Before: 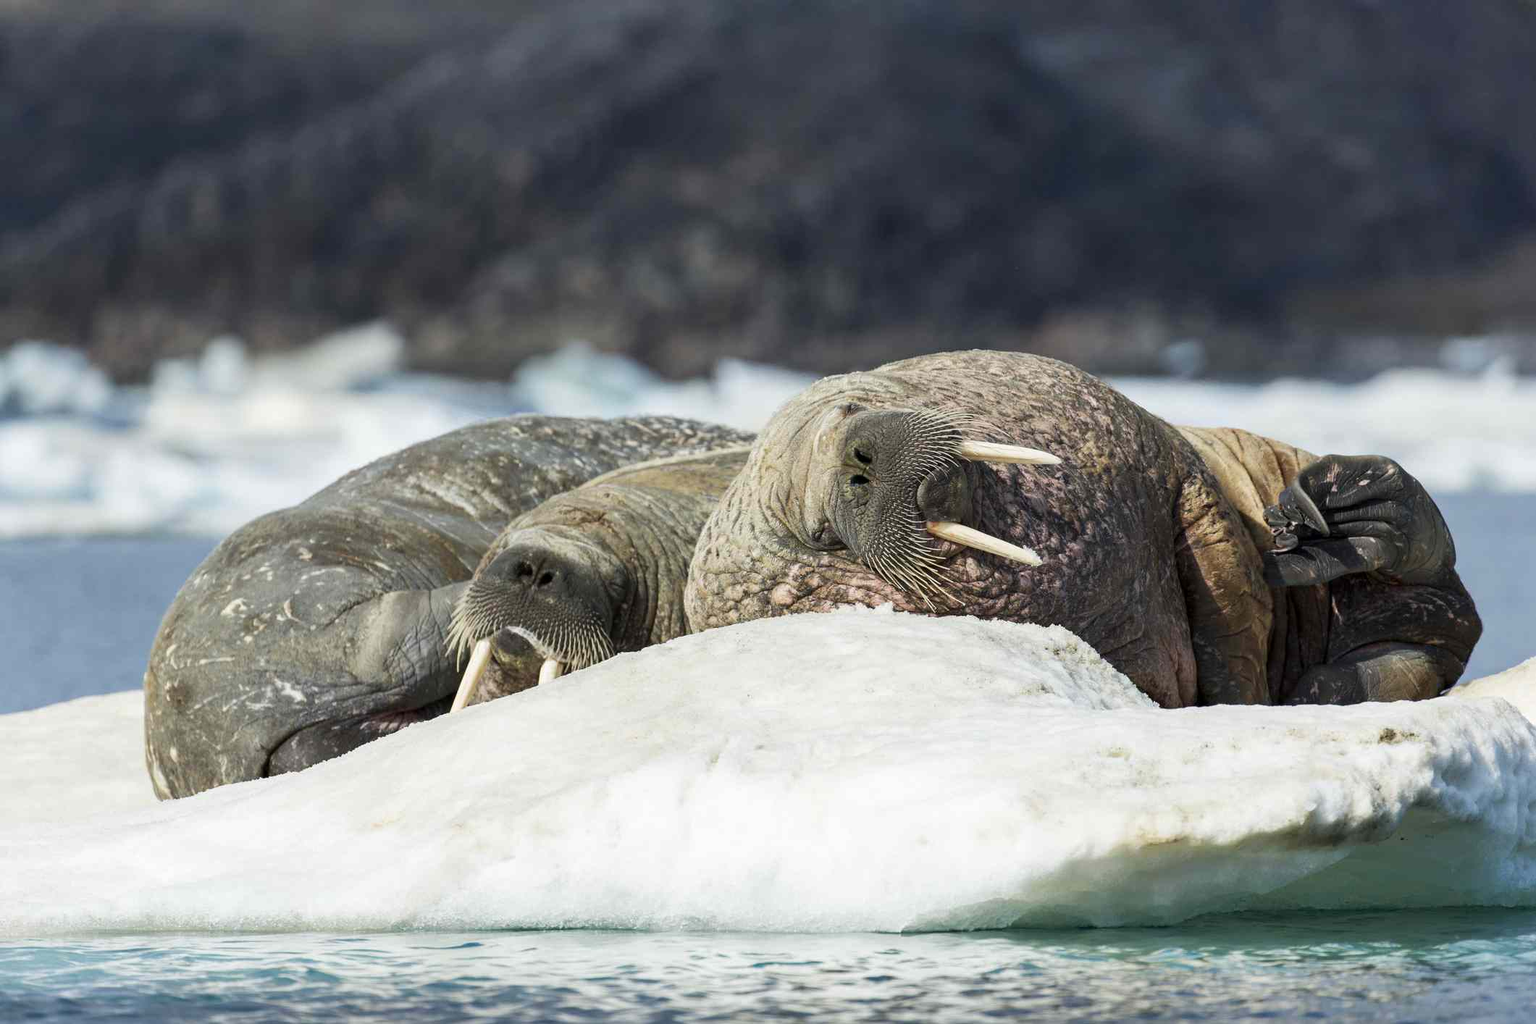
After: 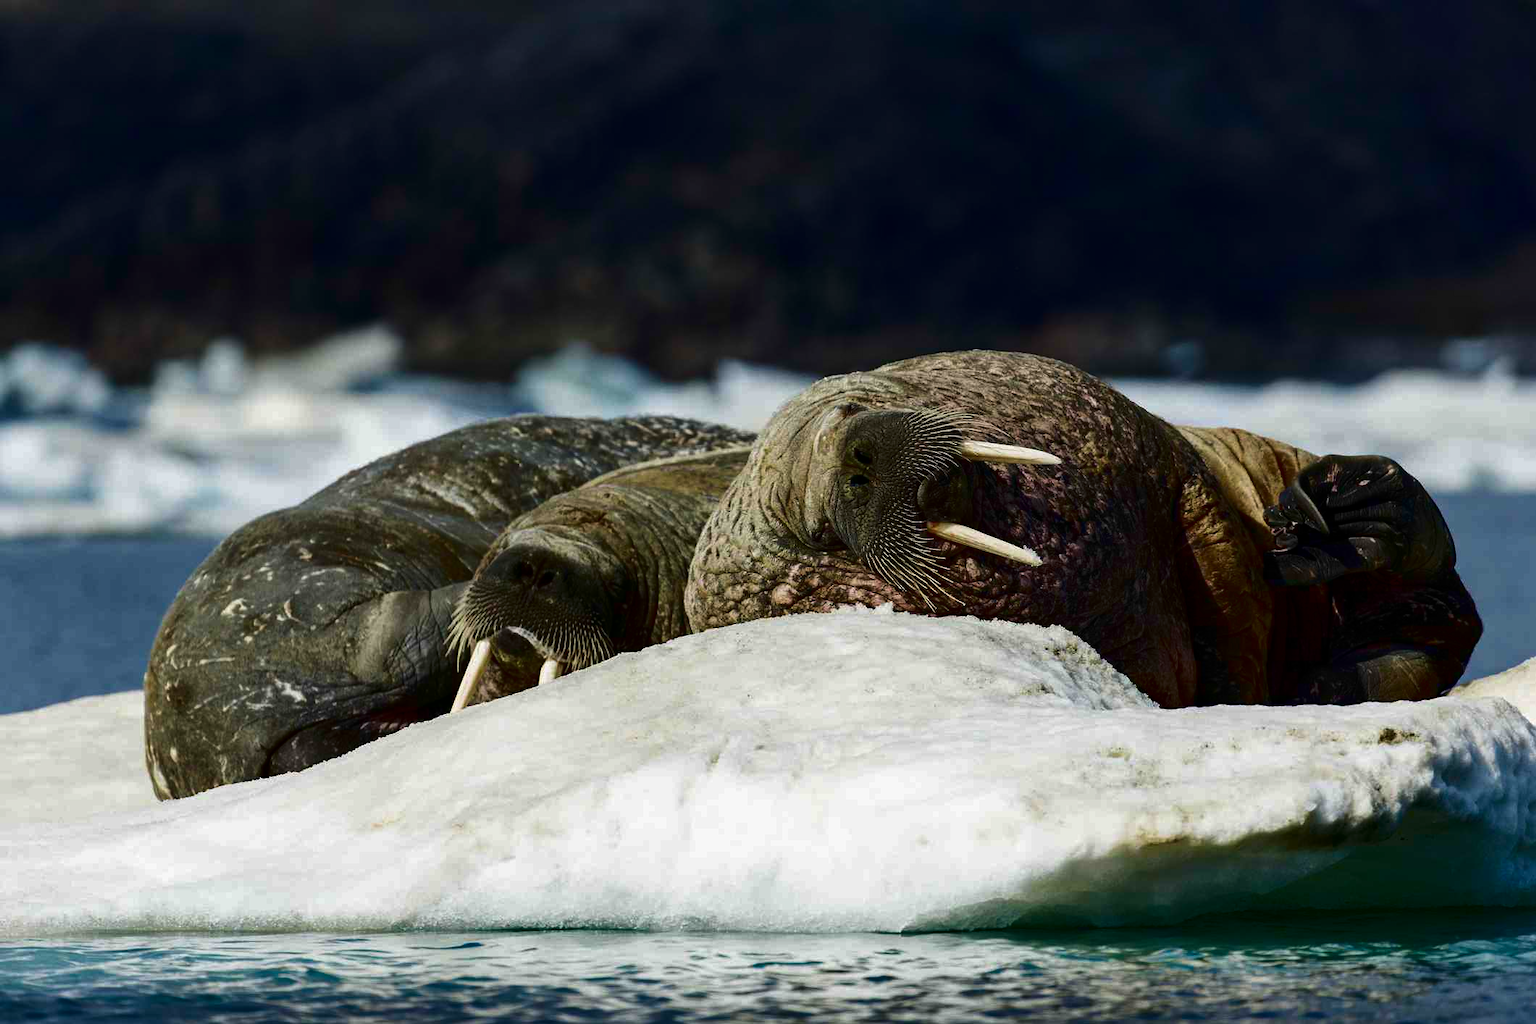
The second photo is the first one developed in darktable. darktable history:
velvia: on, module defaults
contrast brightness saturation: contrast 0.087, brightness -0.599, saturation 0.169
